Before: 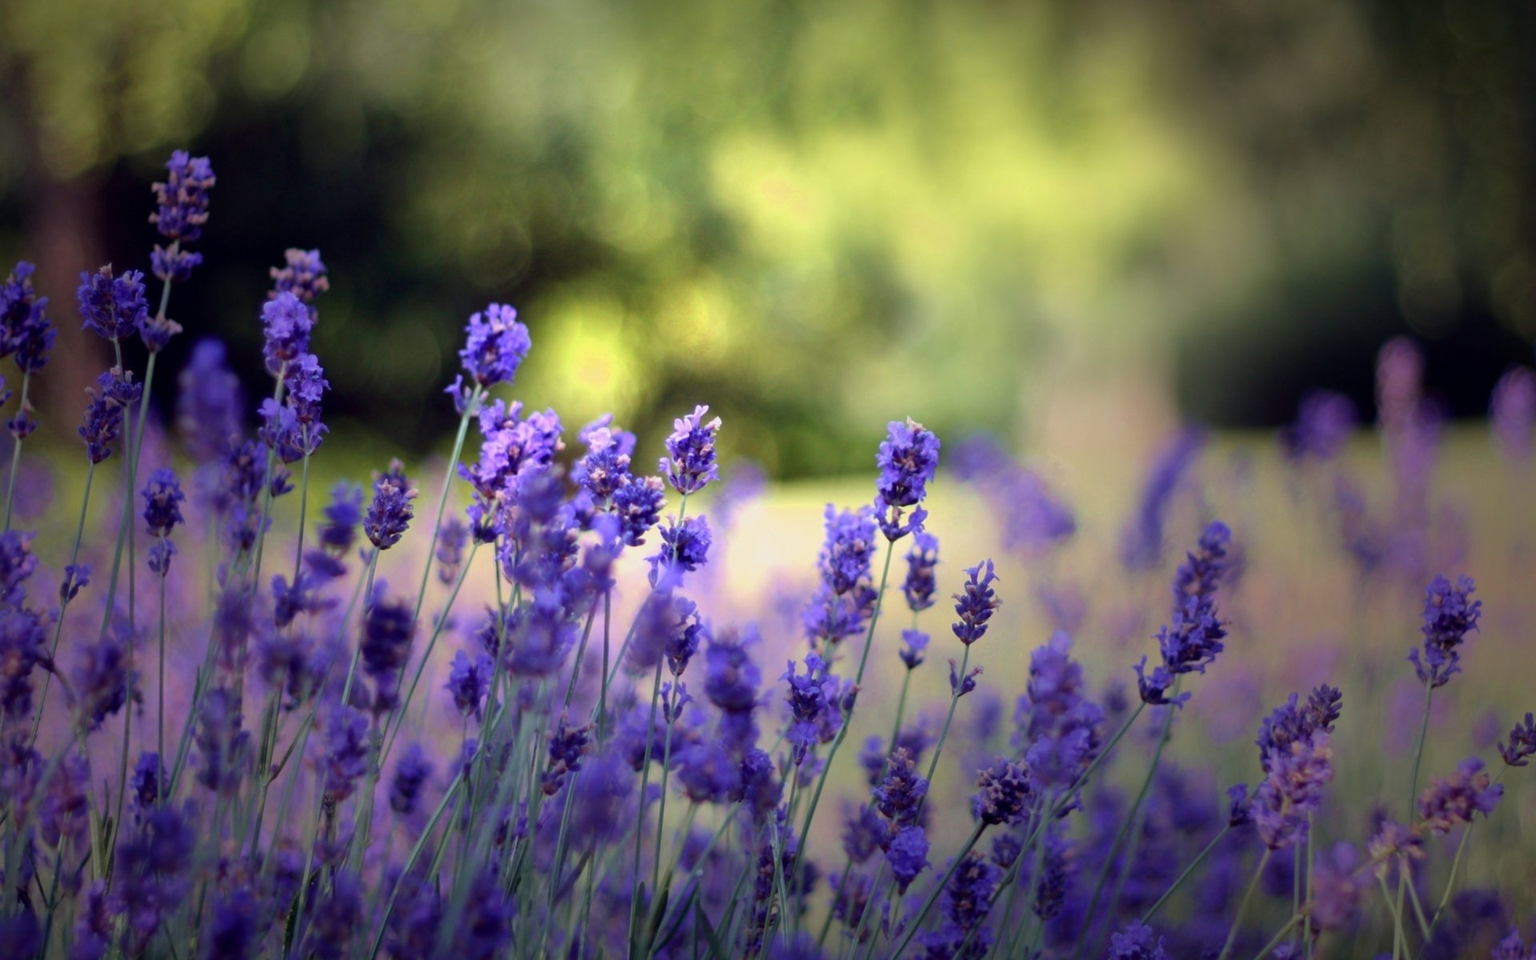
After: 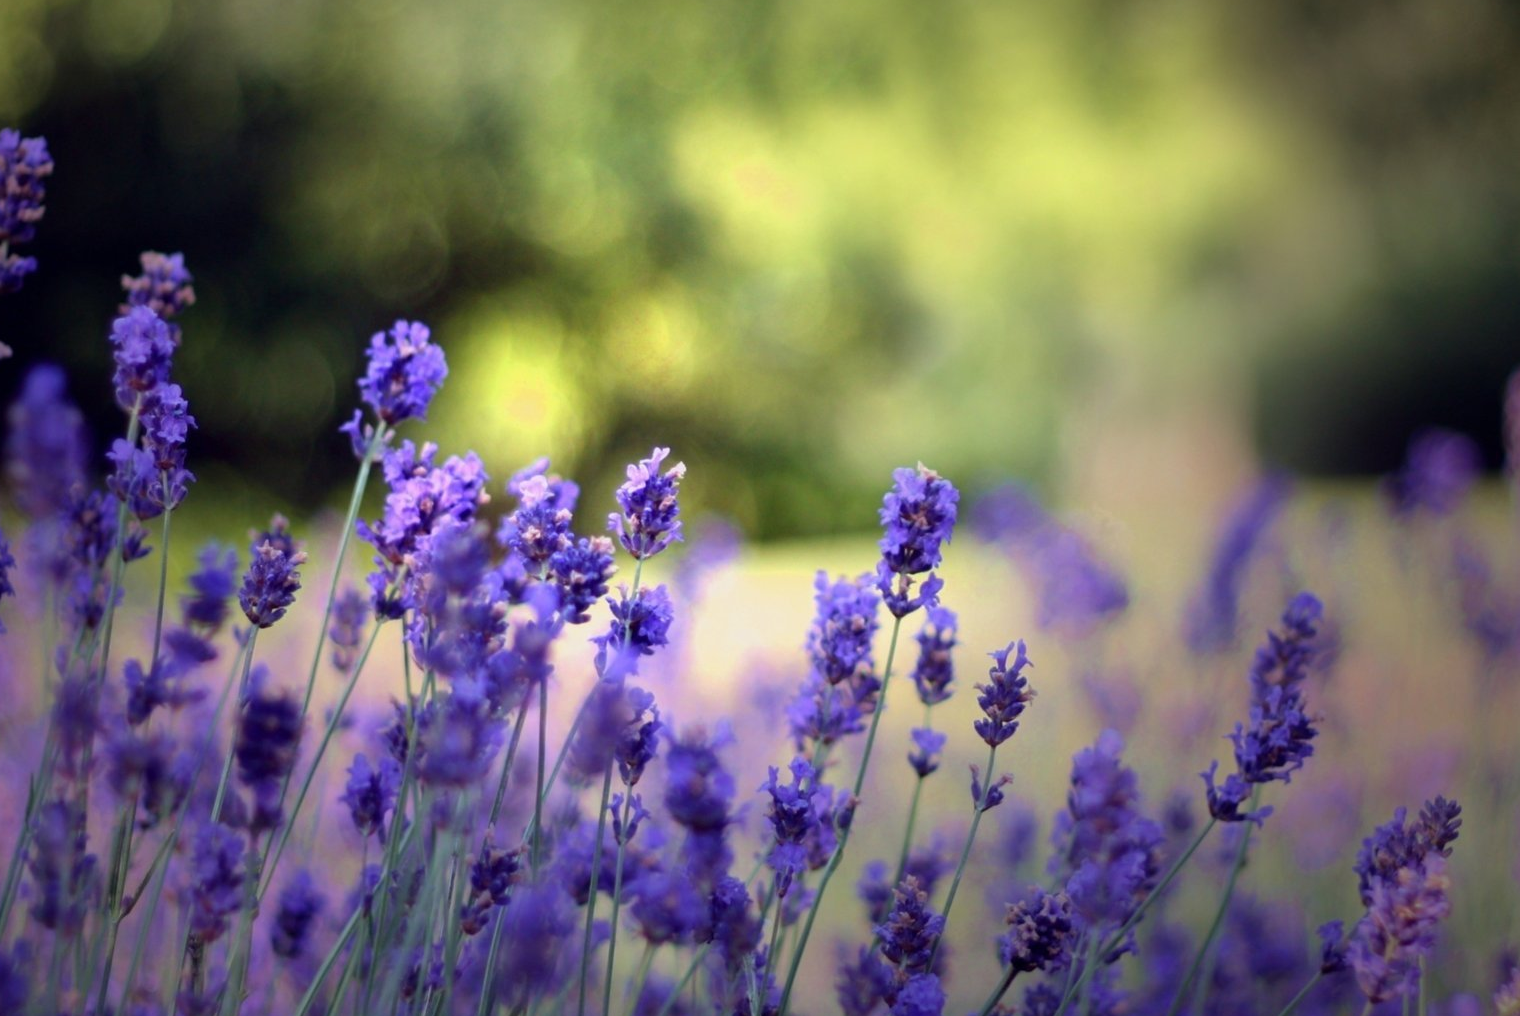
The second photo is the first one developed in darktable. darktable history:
crop: left 11.251%, top 4.949%, right 9.579%, bottom 10.315%
